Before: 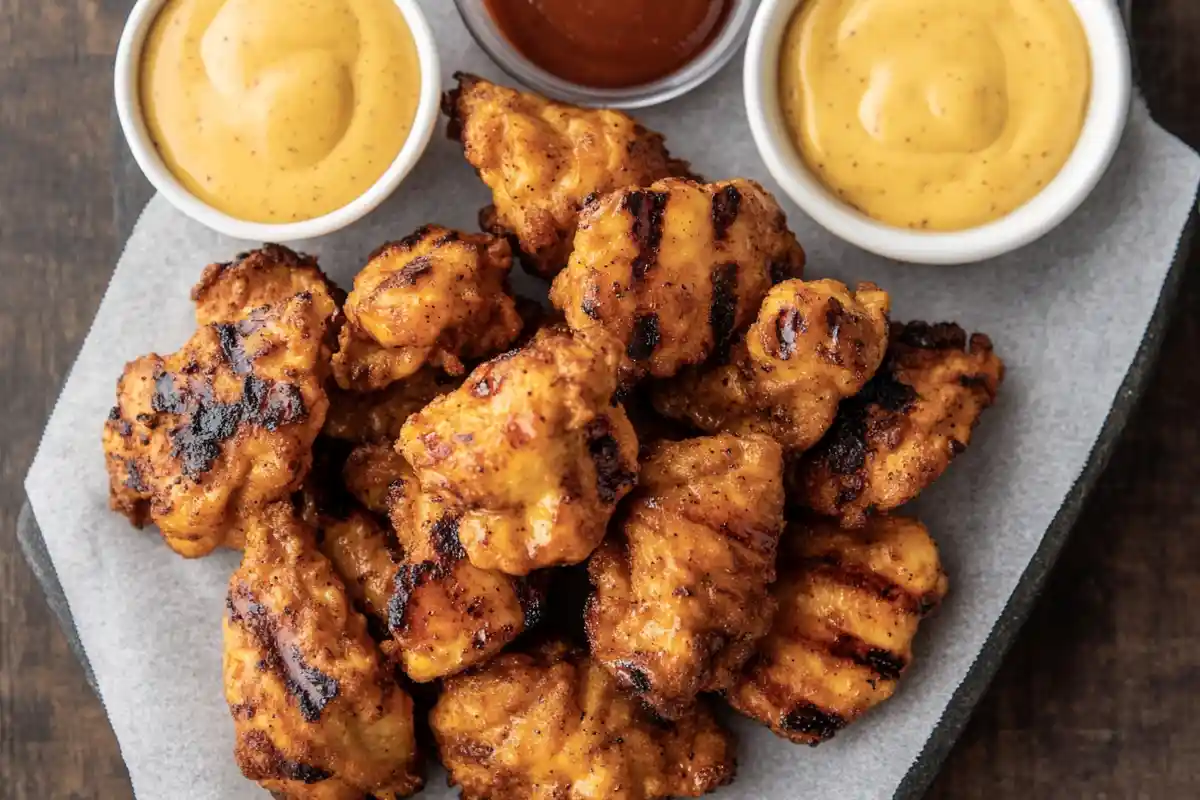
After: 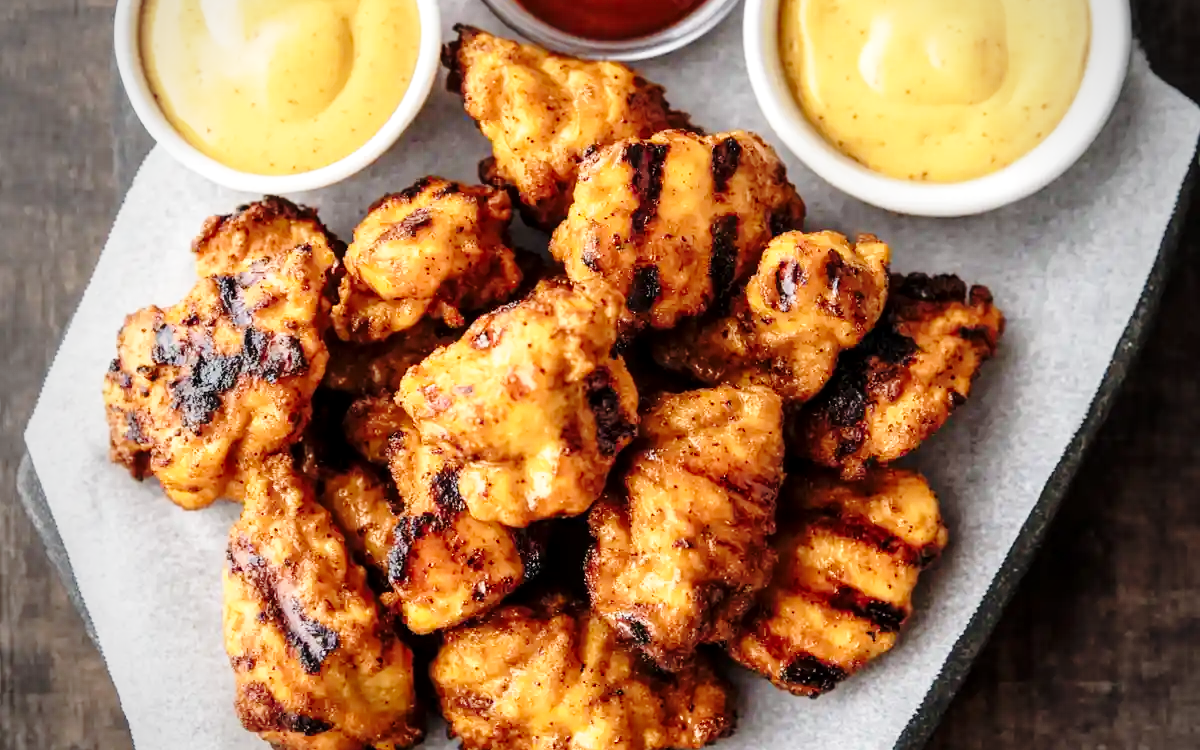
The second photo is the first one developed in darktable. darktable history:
local contrast: highlights 100%, shadows 100%, detail 120%, midtone range 0.2
base curve: curves: ch0 [(0, 0) (0.028, 0.03) (0.121, 0.232) (0.46, 0.748) (0.859, 0.968) (1, 1)], preserve colors none
crop and rotate: top 6.25%
vignetting: fall-off start 74.49%, fall-off radius 65.9%, brightness -0.628, saturation -0.68
